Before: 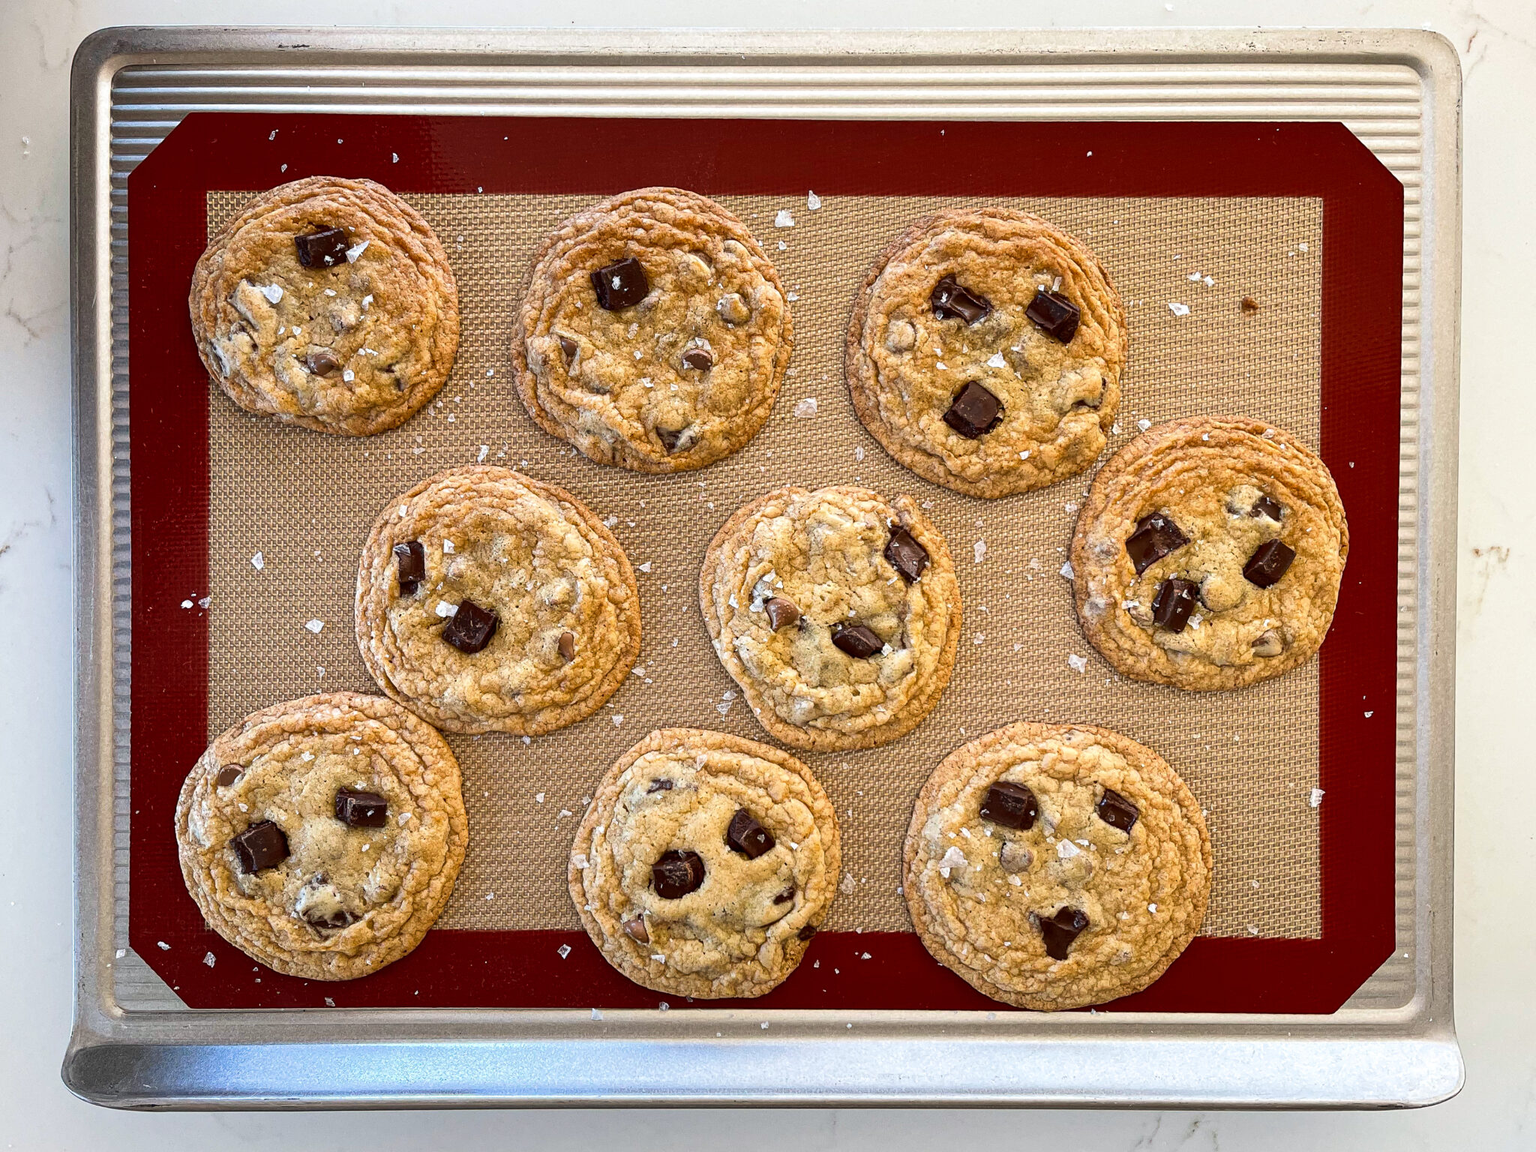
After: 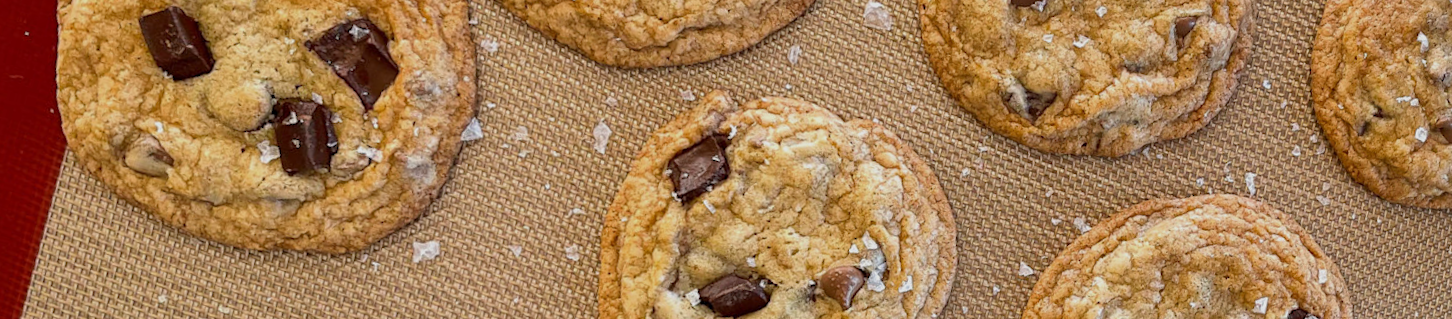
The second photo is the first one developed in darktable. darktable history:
rotate and perspective: rotation 1.69°, lens shift (vertical) -0.023, lens shift (horizontal) -0.291, crop left 0.025, crop right 0.988, crop top 0.092, crop bottom 0.842
crop and rotate: angle 16.12°, top 30.835%, bottom 35.653%
tone equalizer: -8 EV 0.25 EV, -7 EV 0.417 EV, -6 EV 0.417 EV, -5 EV 0.25 EV, -3 EV -0.25 EV, -2 EV -0.417 EV, -1 EV -0.417 EV, +0 EV -0.25 EV, edges refinement/feathering 500, mask exposure compensation -1.57 EV, preserve details guided filter
